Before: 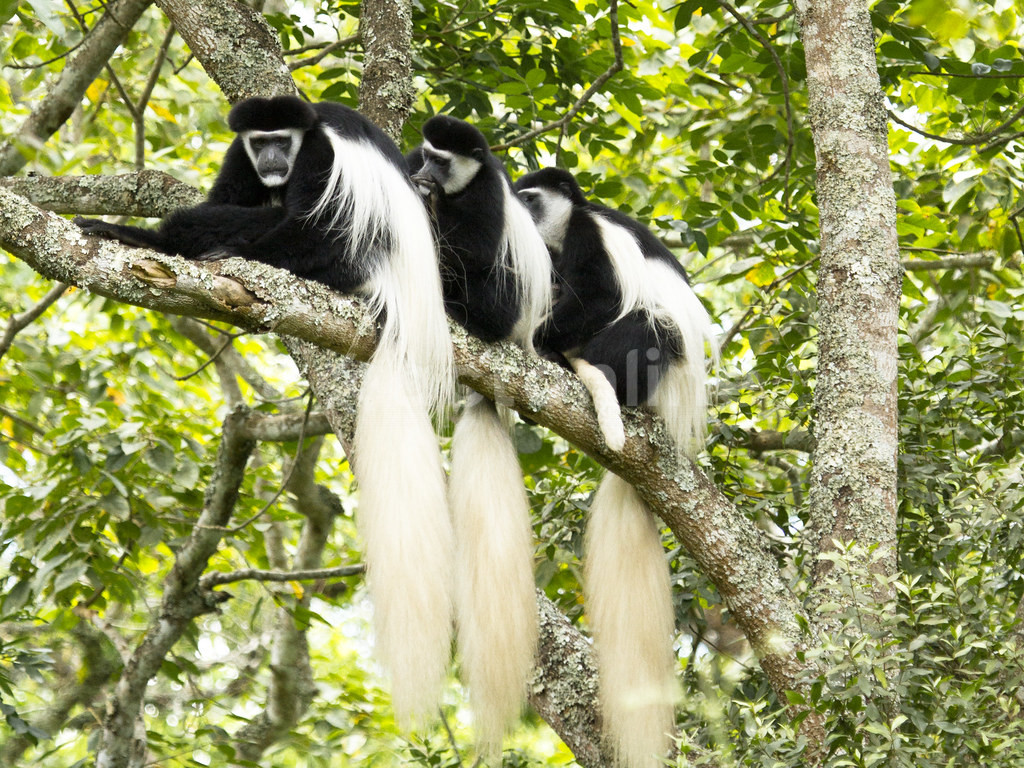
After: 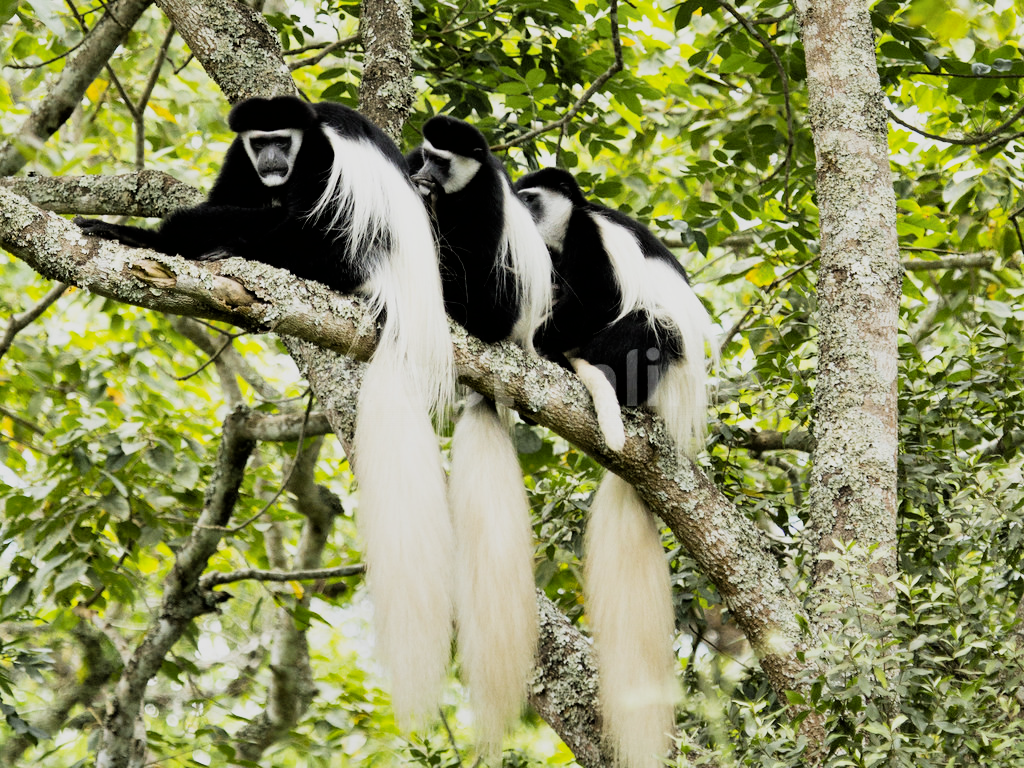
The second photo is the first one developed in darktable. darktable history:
filmic rgb: black relative exposure -5 EV, hardness 2.88, contrast 1.3, highlights saturation mix -30%
shadows and highlights: low approximation 0.01, soften with gaussian
